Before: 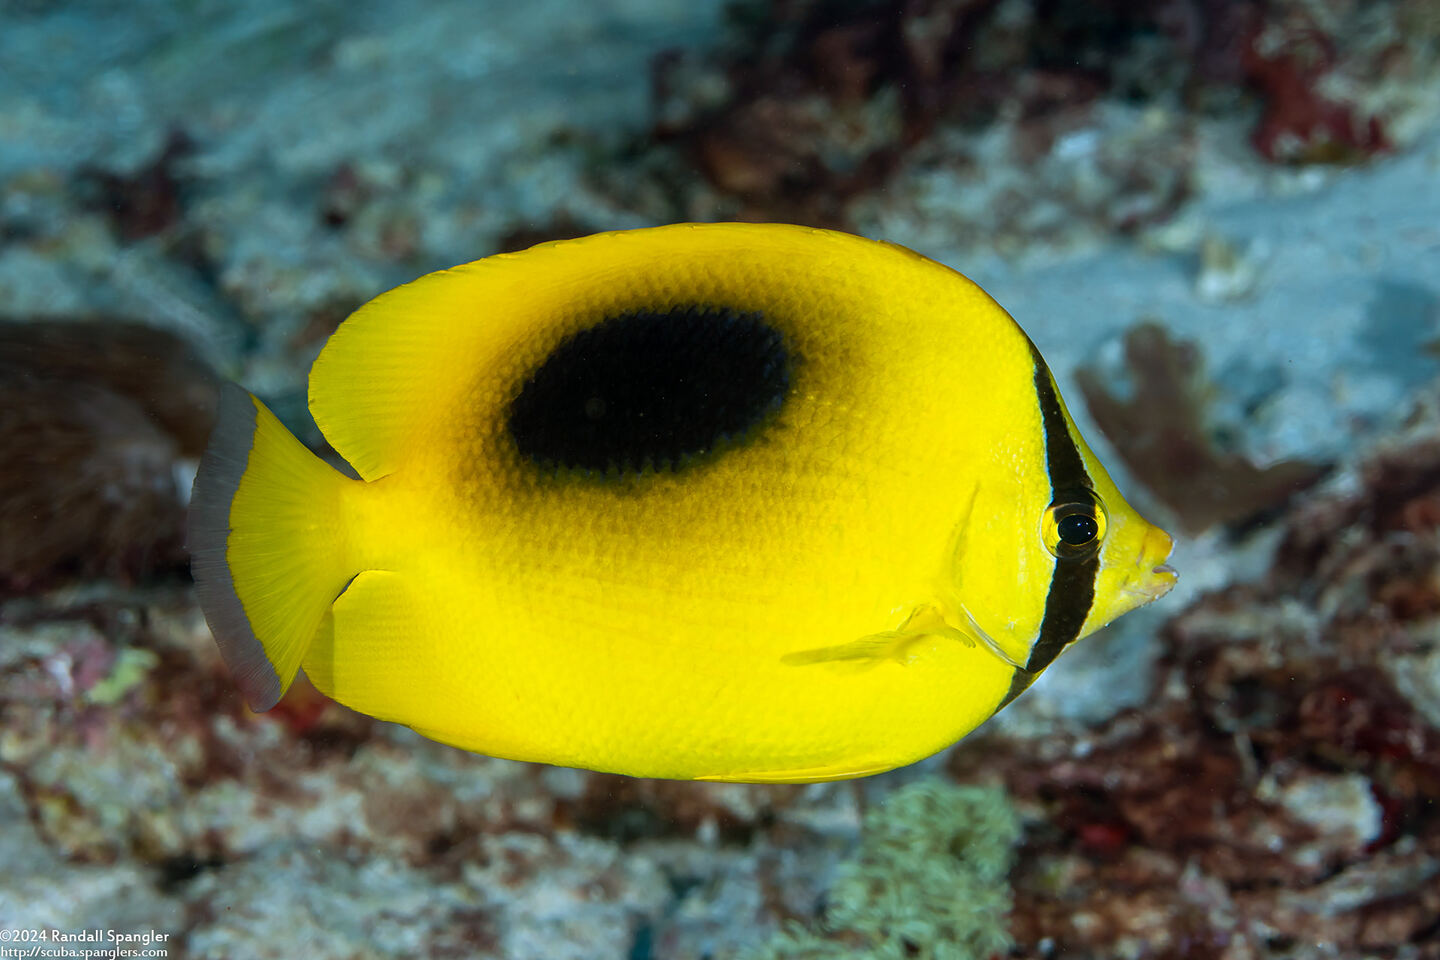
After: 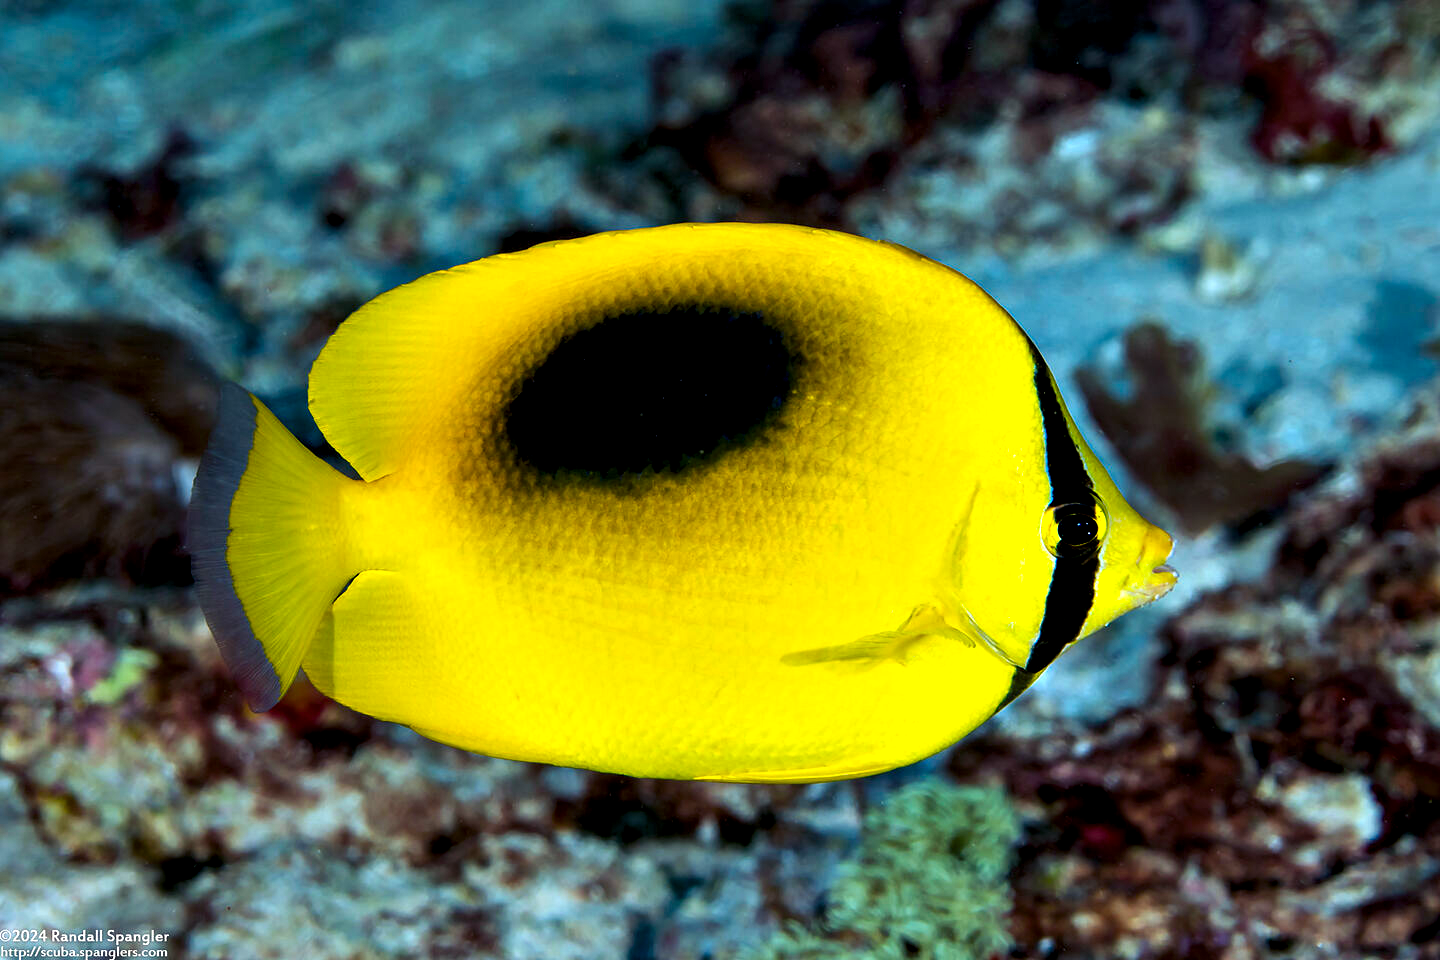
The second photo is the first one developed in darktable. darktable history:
contrast equalizer: octaves 7, y [[0.6 ×6], [0.55 ×6], [0 ×6], [0 ×6], [0 ×6]]
color balance rgb: shadows lift › luminance -21.452%, shadows lift › chroma 6.54%, shadows lift › hue 270.06°, perceptual saturation grading › global saturation 16.108%, global vibrance 21.472%
